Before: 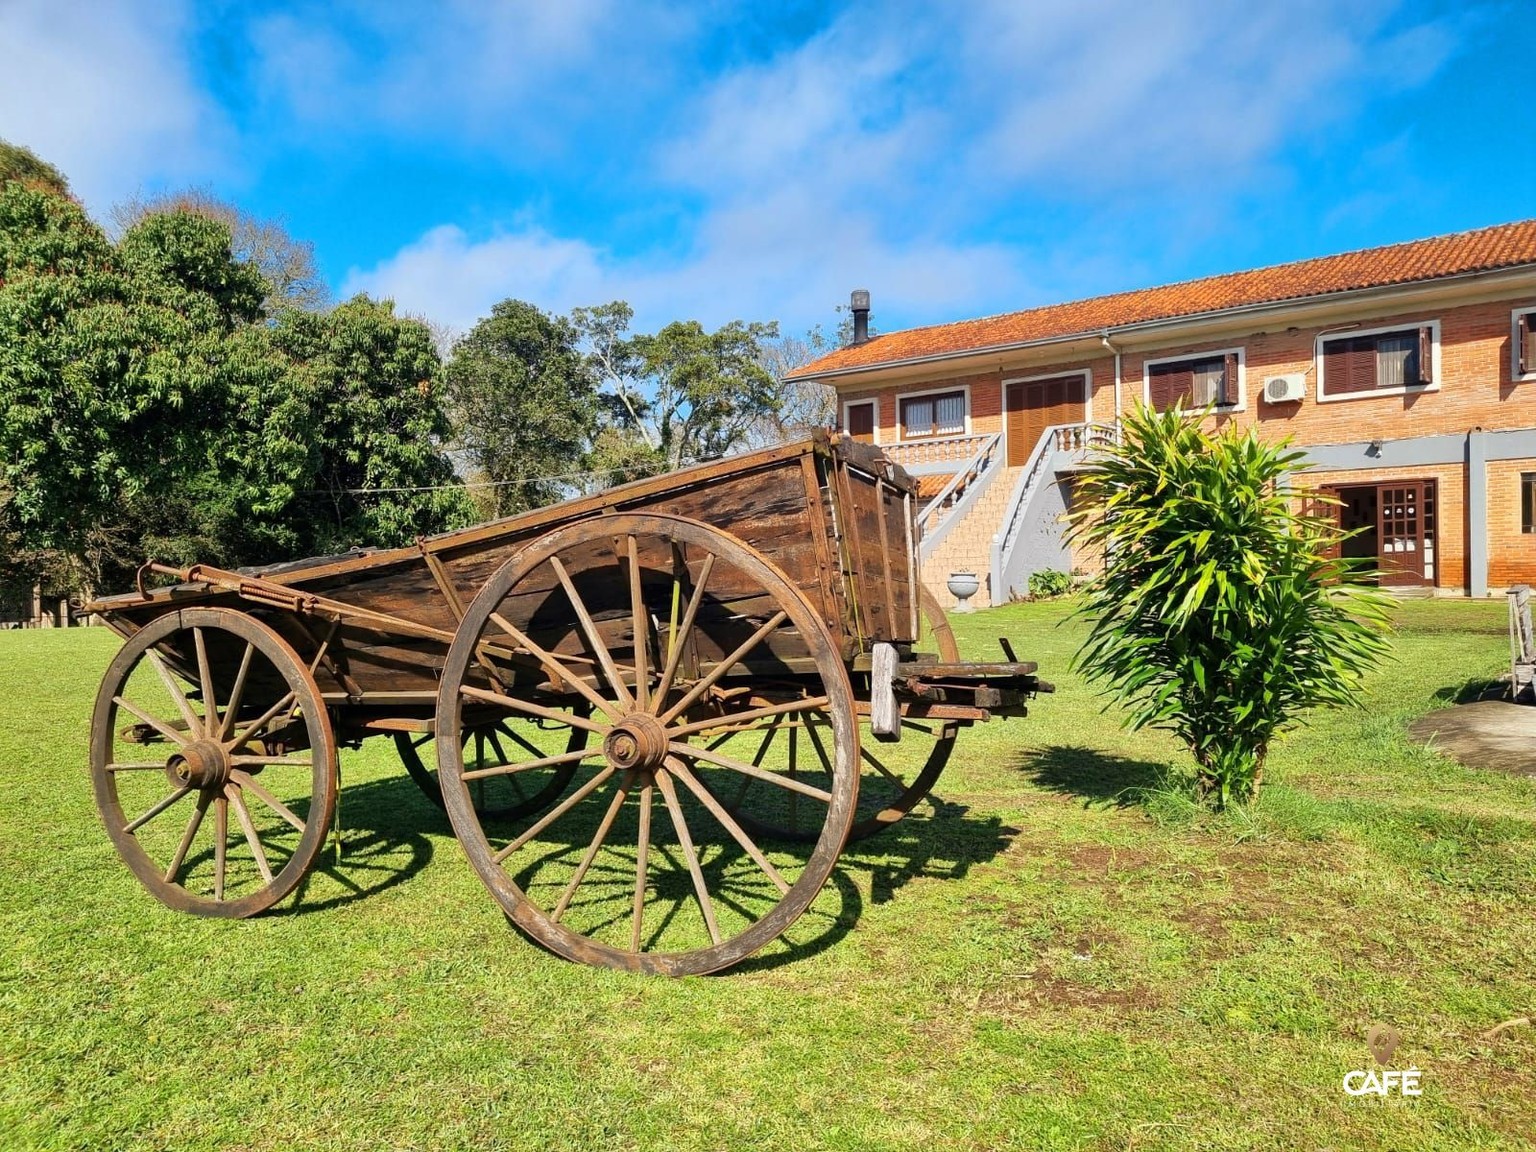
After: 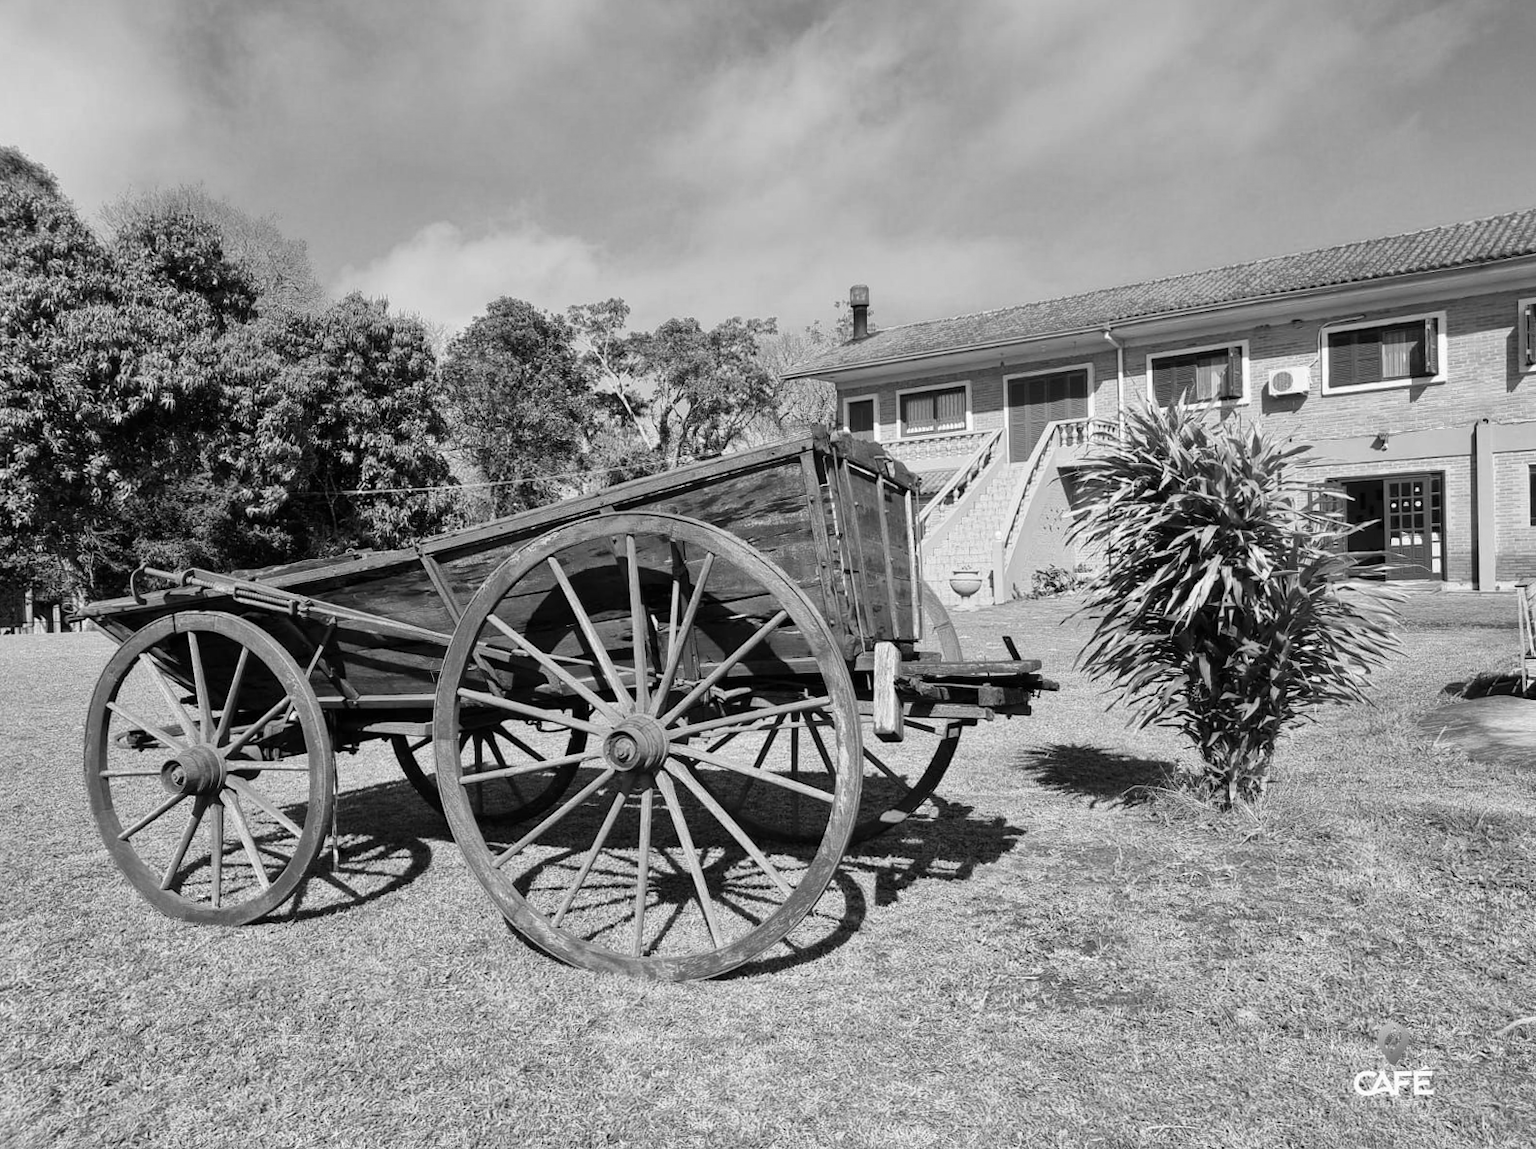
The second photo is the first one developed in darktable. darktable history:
rotate and perspective: rotation -0.45°, automatic cropping original format, crop left 0.008, crop right 0.992, crop top 0.012, crop bottom 0.988
monochrome: on, module defaults
